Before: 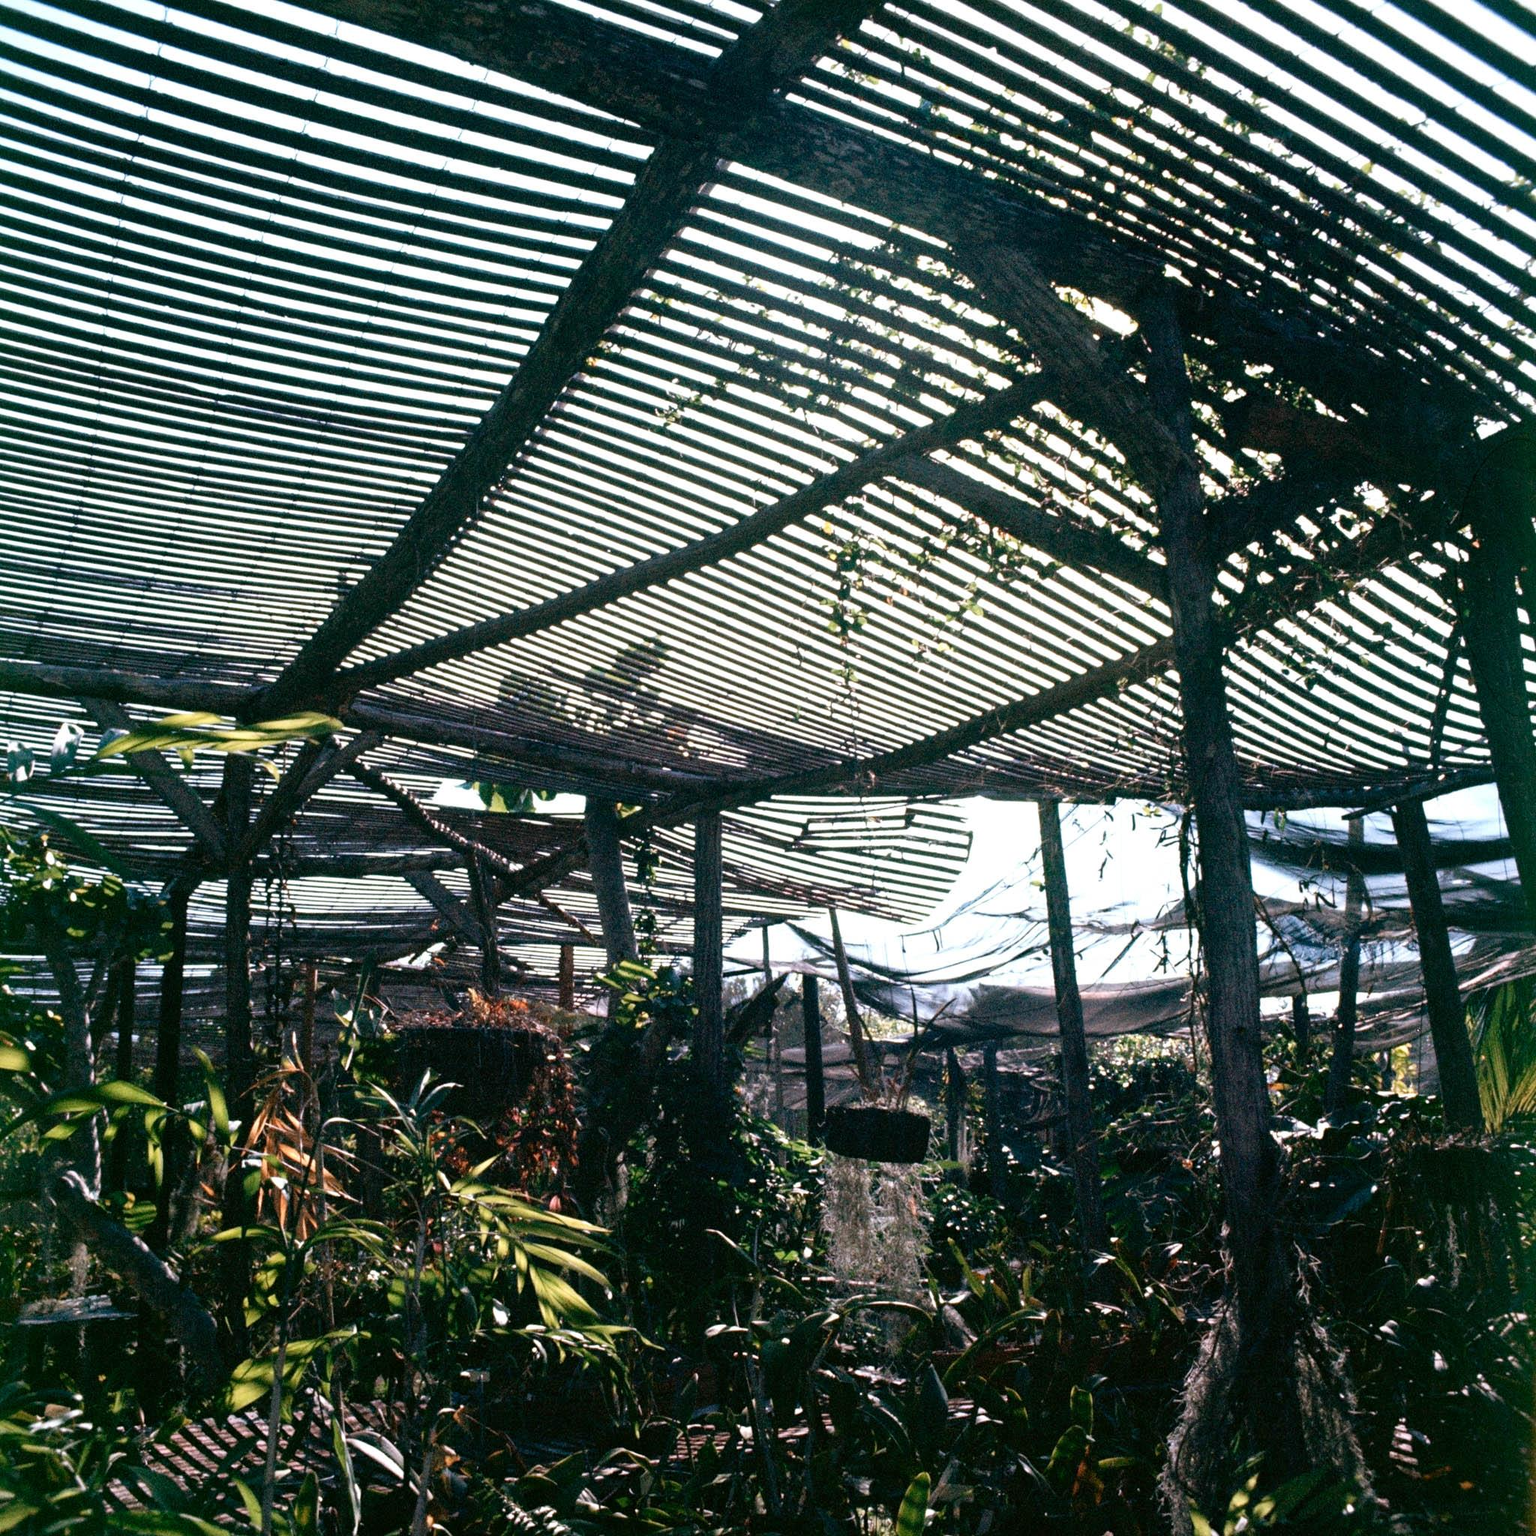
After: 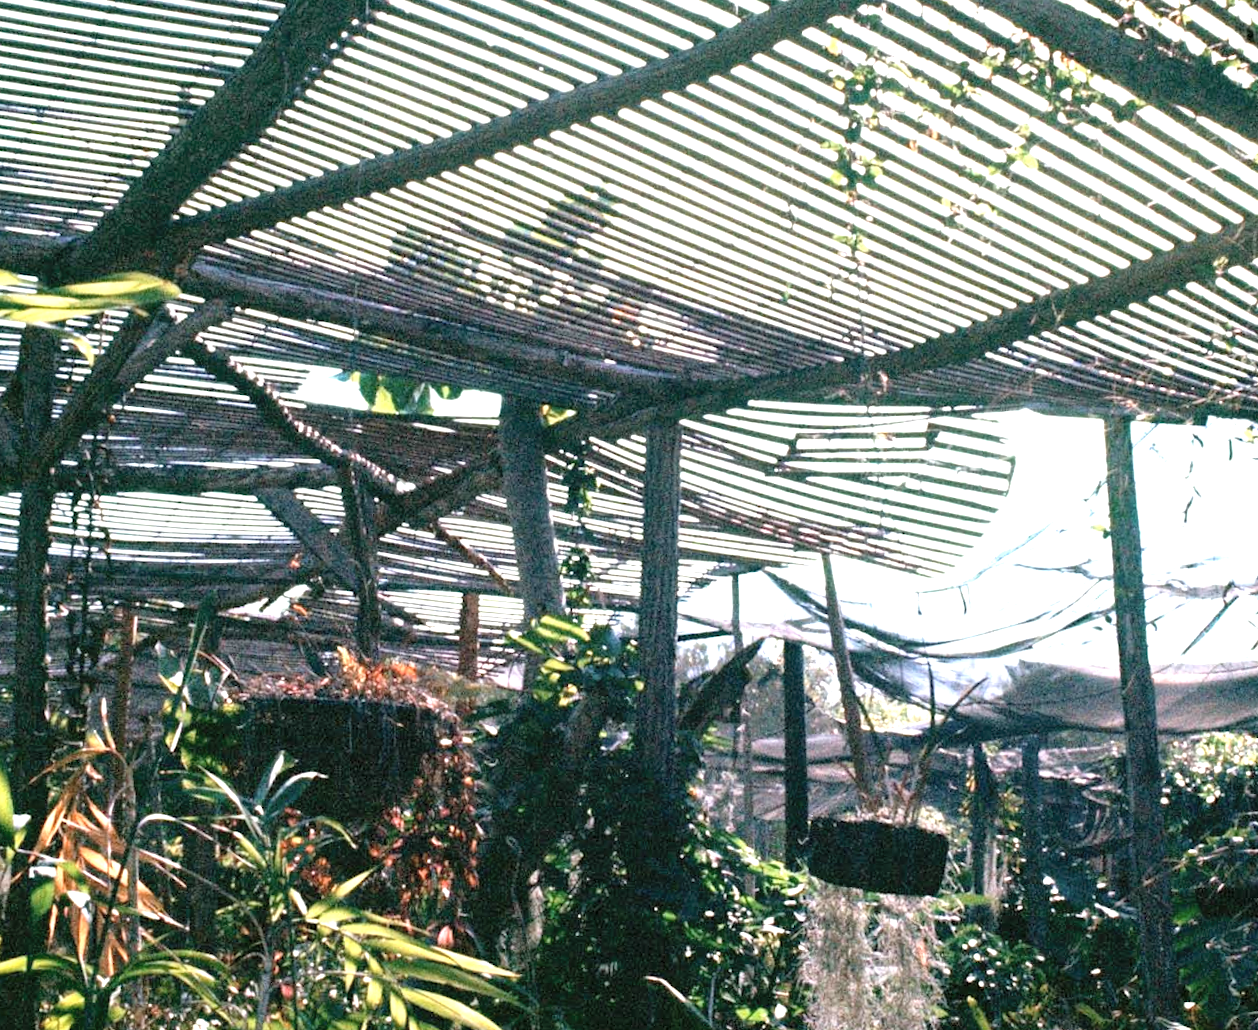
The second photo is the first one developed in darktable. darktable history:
crop: left 13.312%, top 31.28%, right 24.627%, bottom 15.582%
contrast brightness saturation: brightness 0.15
rotate and perspective: rotation 1.57°, crop left 0.018, crop right 0.982, crop top 0.039, crop bottom 0.961
exposure: black level correction 0.001, exposure 0.955 EV, compensate exposure bias true, compensate highlight preservation false
